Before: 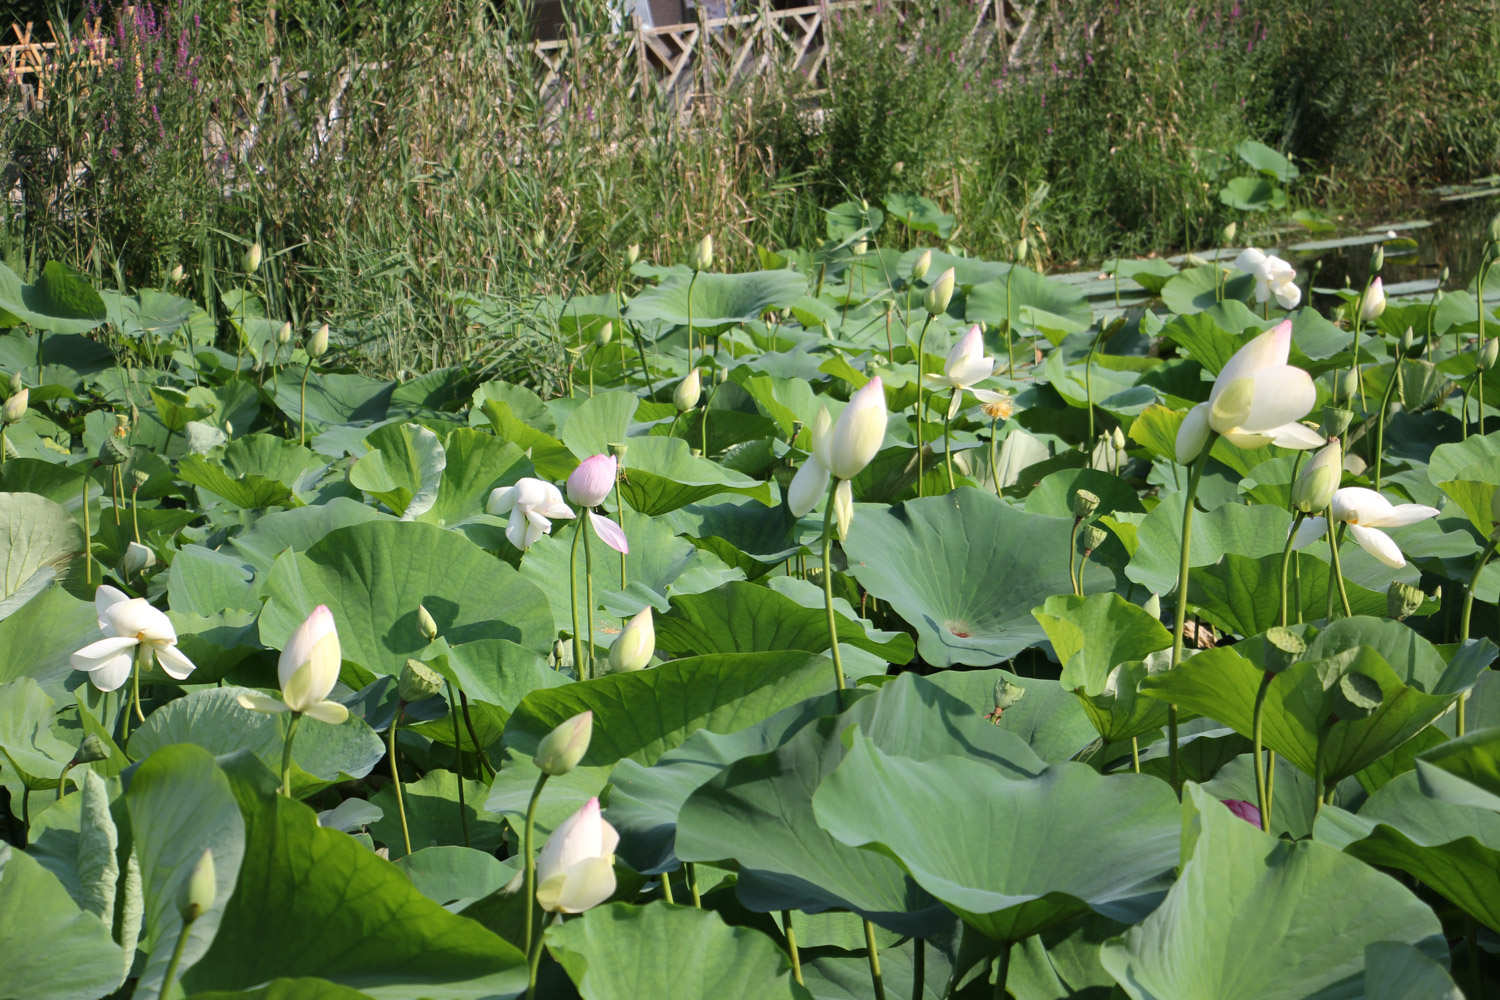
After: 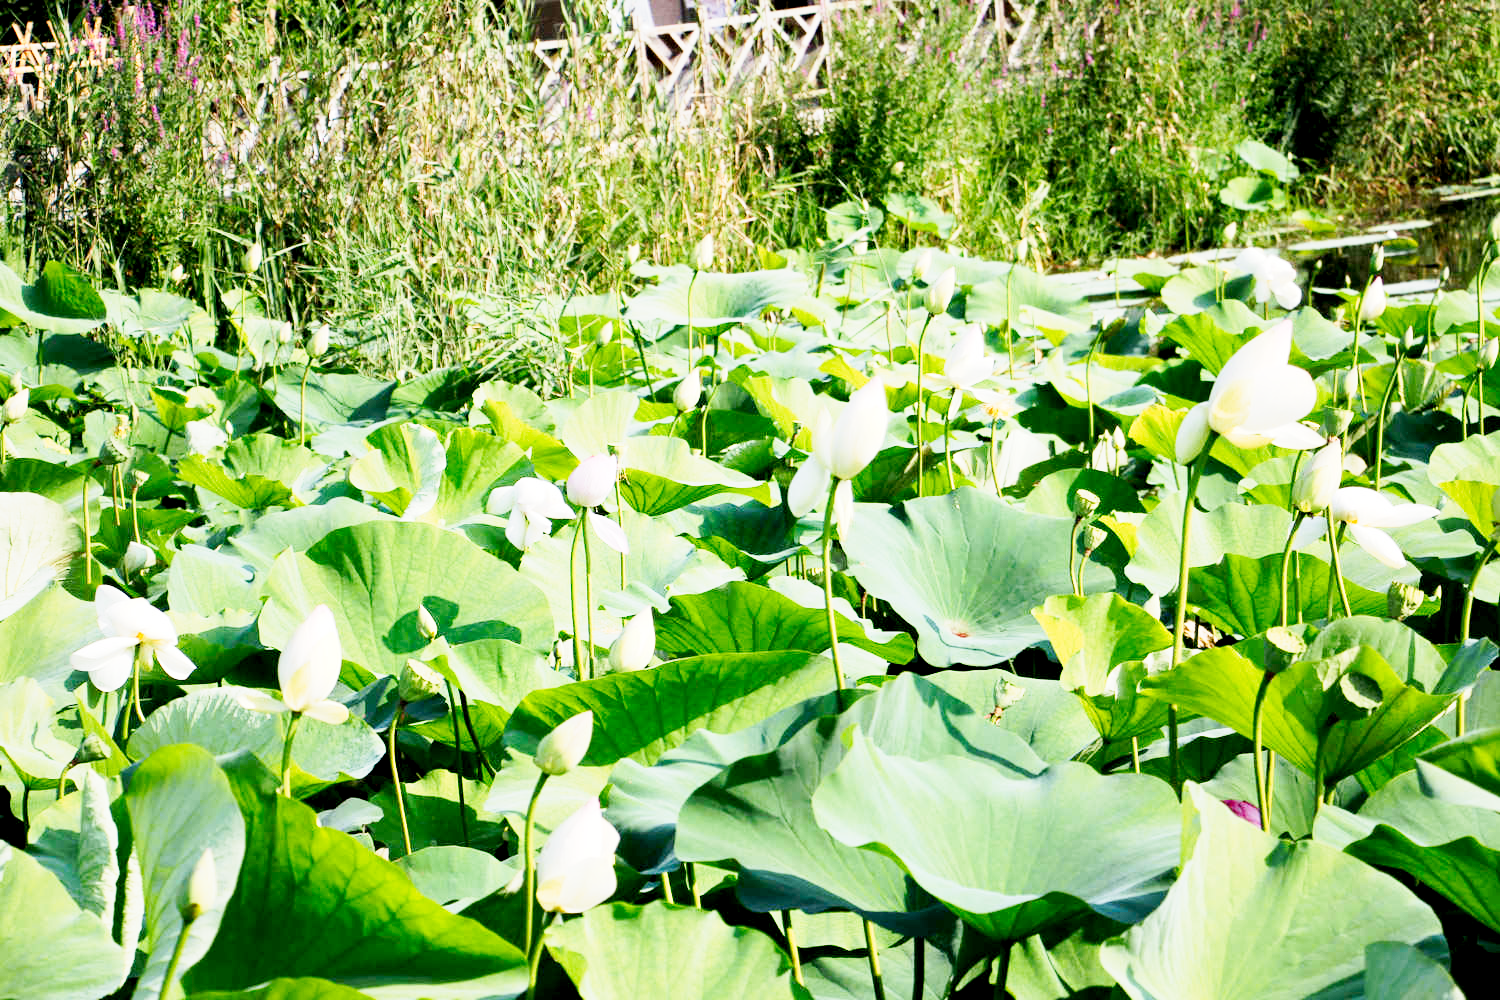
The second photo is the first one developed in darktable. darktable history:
tone curve: curves: ch0 [(0, 0) (0.003, 0.004) (0.011, 0.016) (0.025, 0.035) (0.044, 0.062) (0.069, 0.097) (0.1, 0.143) (0.136, 0.205) (0.177, 0.276) (0.224, 0.36) (0.277, 0.461) (0.335, 0.584) (0.399, 0.686) (0.468, 0.783) (0.543, 0.868) (0.623, 0.927) (0.709, 0.96) (0.801, 0.974) (0.898, 0.986) (1, 1)], preserve colors none
exposure: black level correction 0.011, compensate highlight preservation false
